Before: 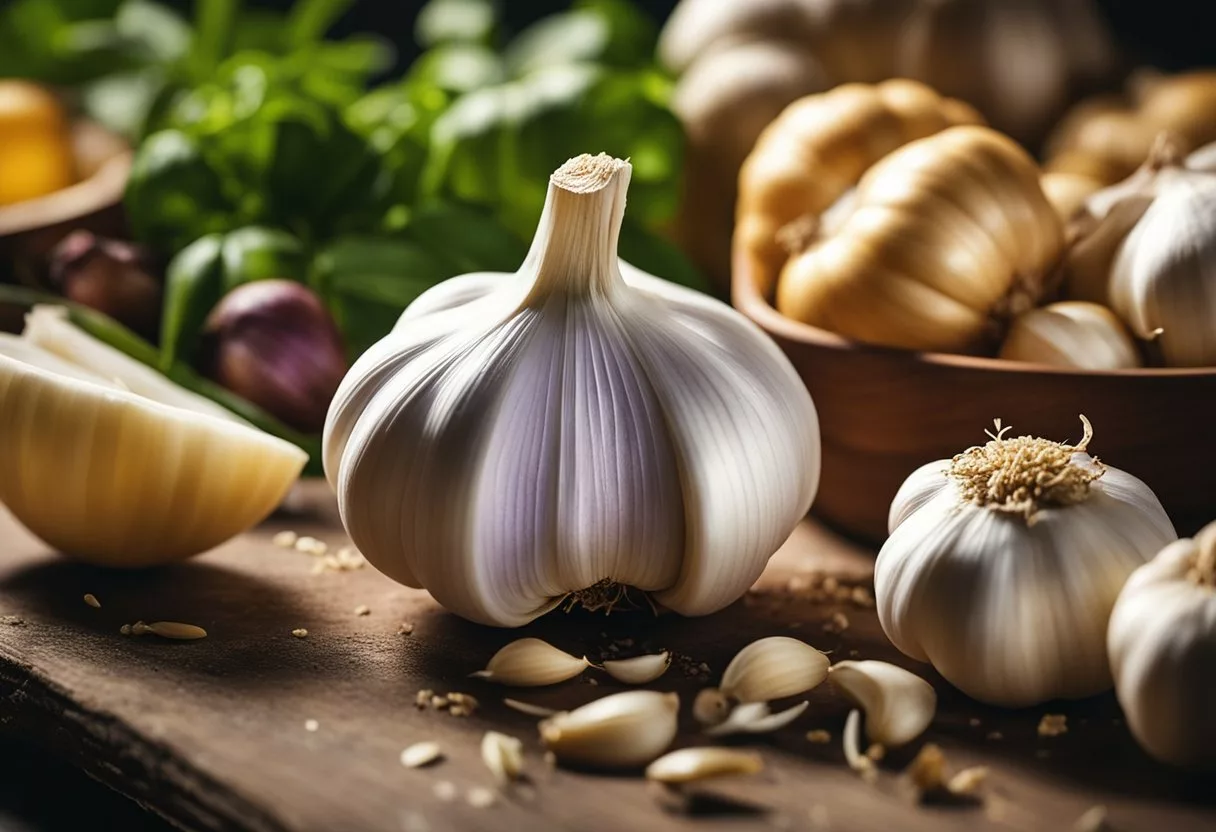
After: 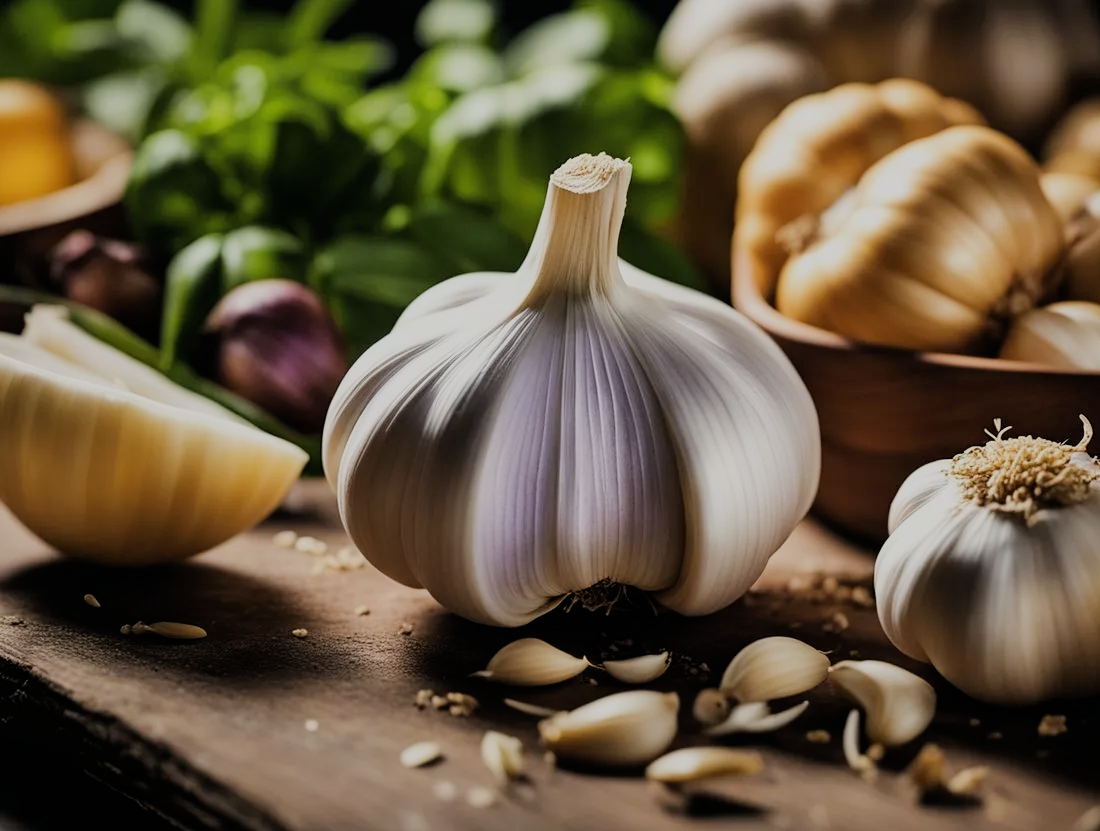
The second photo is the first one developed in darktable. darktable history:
crop: right 9.495%, bottom 0.034%
filmic rgb: black relative exposure -7.1 EV, white relative exposure 5.35 EV, hardness 3.02, iterations of high-quality reconstruction 0
